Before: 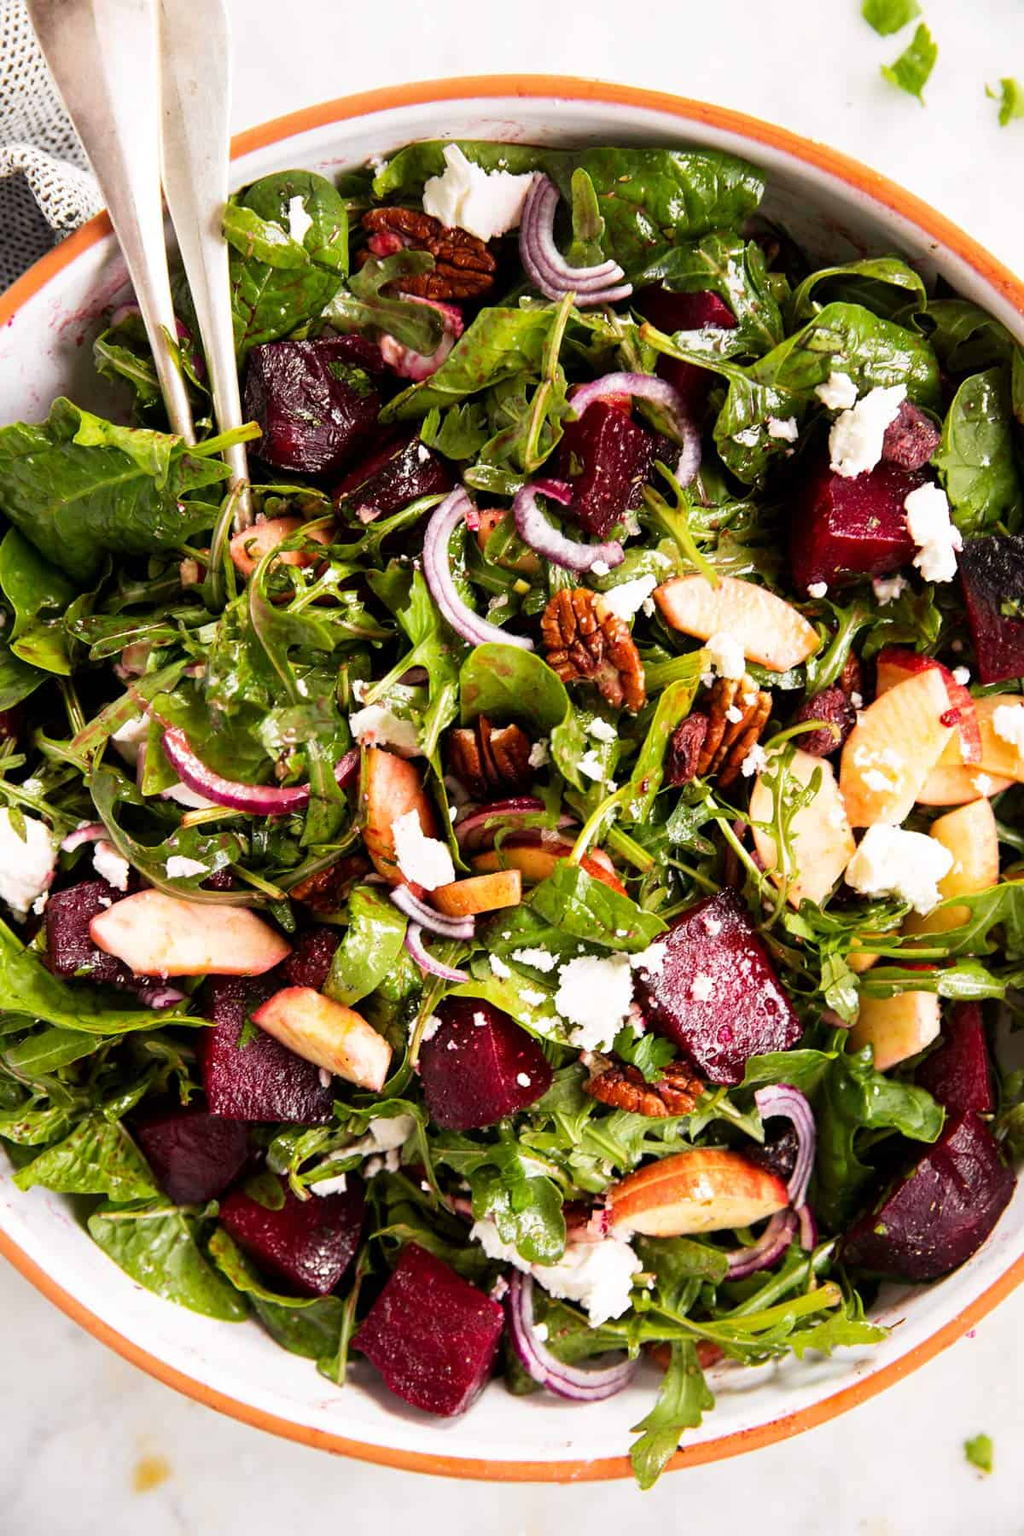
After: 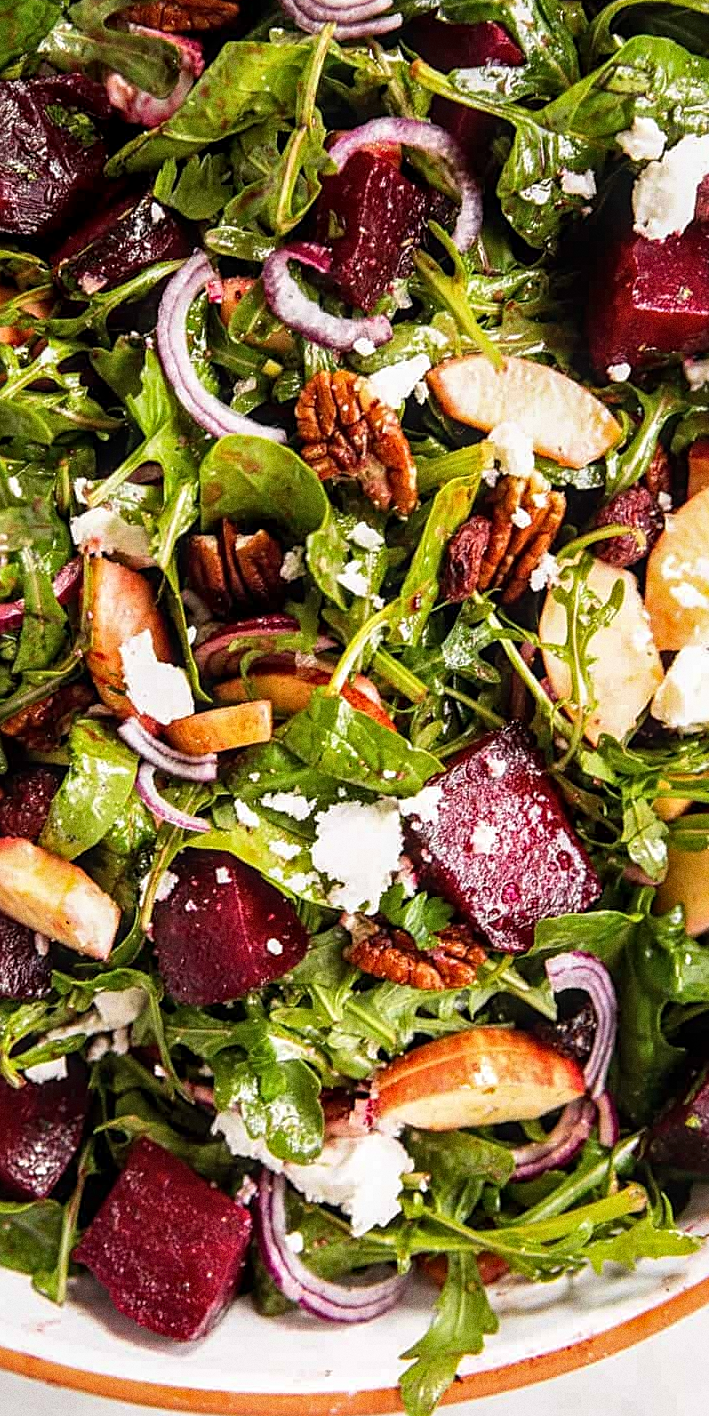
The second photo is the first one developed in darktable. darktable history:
grain: coarseness 0.09 ISO, strength 40%
local contrast: on, module defaults
crop and rotate: left 28.256%, top 17.734%, right 12.656%, bottom 3.573%
sharpen: radius 2.167, amount 0.381, threshold 0
